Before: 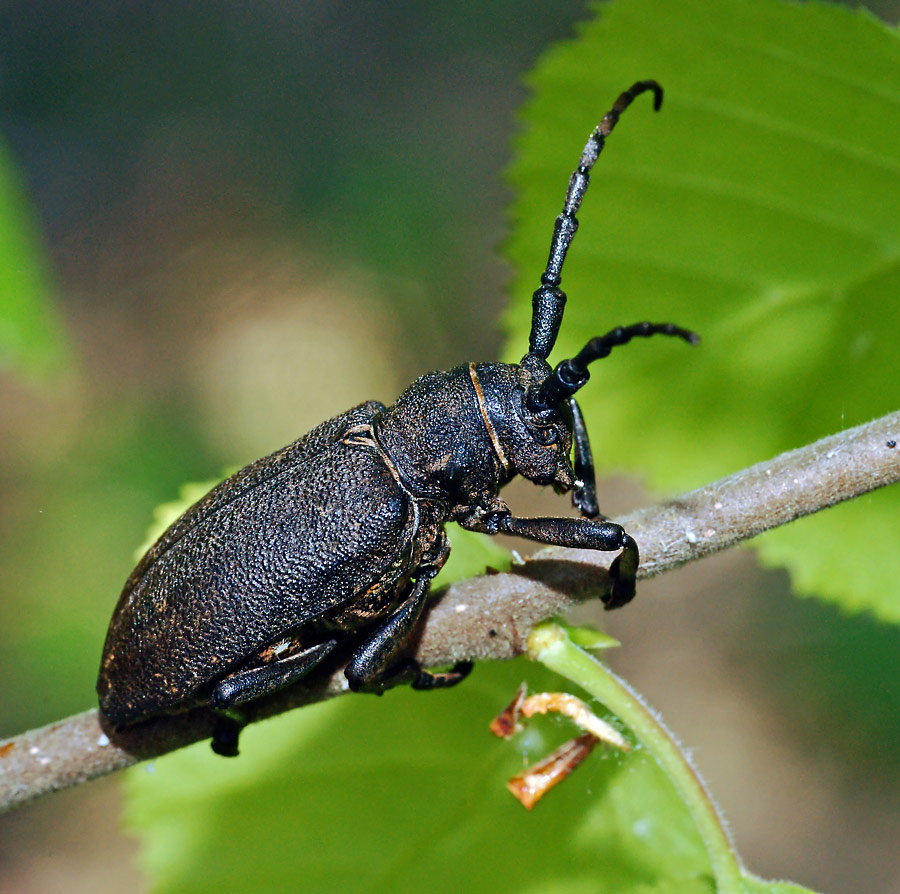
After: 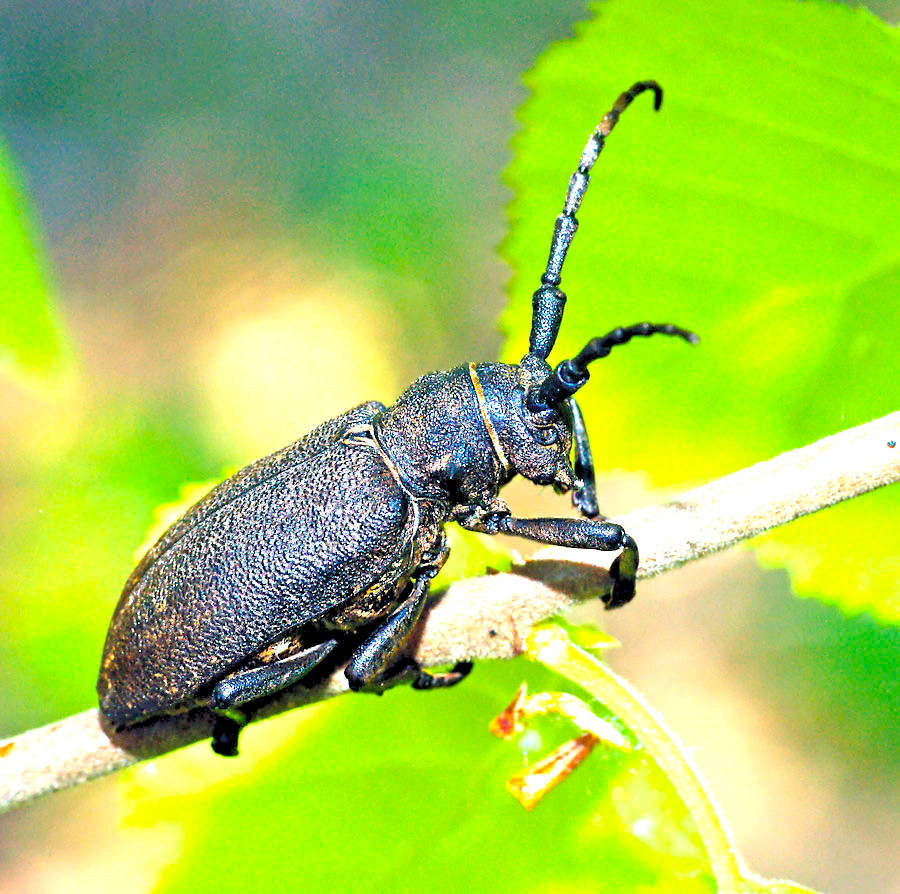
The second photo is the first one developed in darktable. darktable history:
rgb levels: preserve colors sum RGB, levels [[0.038, 0.433, 0.934], [0, 0.5, 1], [0, 0.5, 1]]
exposure: black level correction 0, exposure 2.088 EV, compensate exposure bias true, compensate highlight preservation false
color balance rgb: perceptual saturation grading › global saturation 25%, global vibrance 20%
